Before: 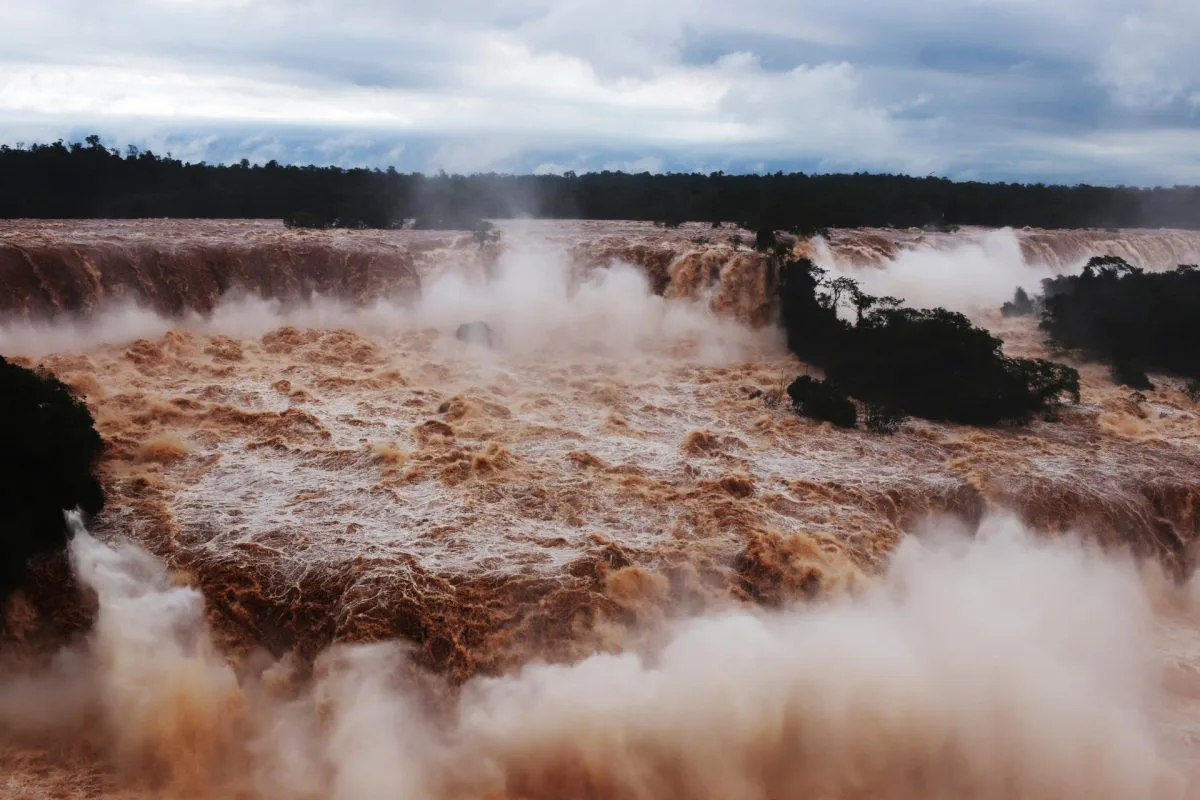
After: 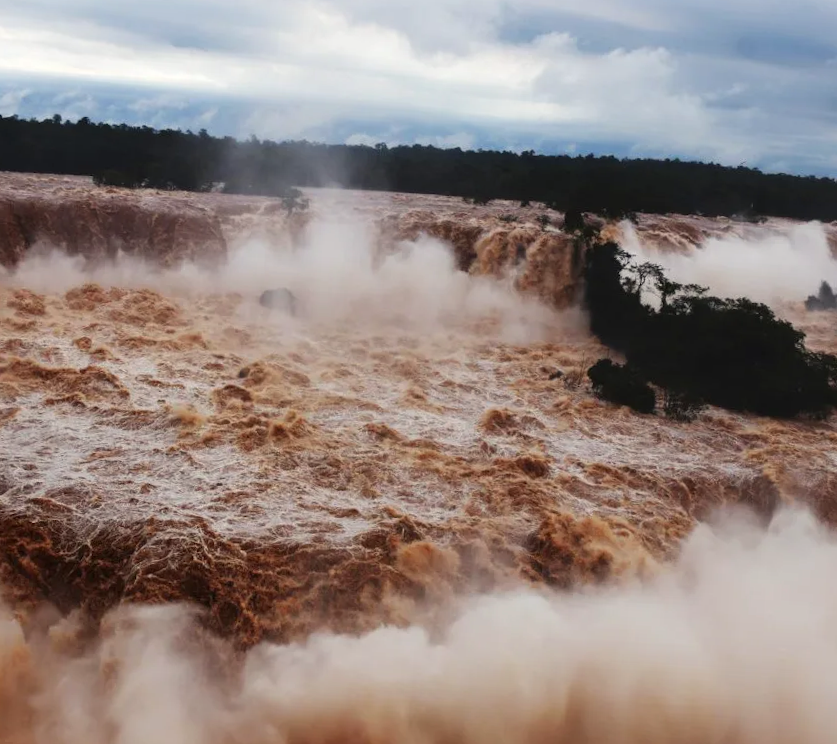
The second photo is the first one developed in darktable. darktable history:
color correction: highlights b* 3.05
crop and rotate: angle -2.89°, left 14.222%, top 0.033%, right 10.794%, bottom 0.015%
